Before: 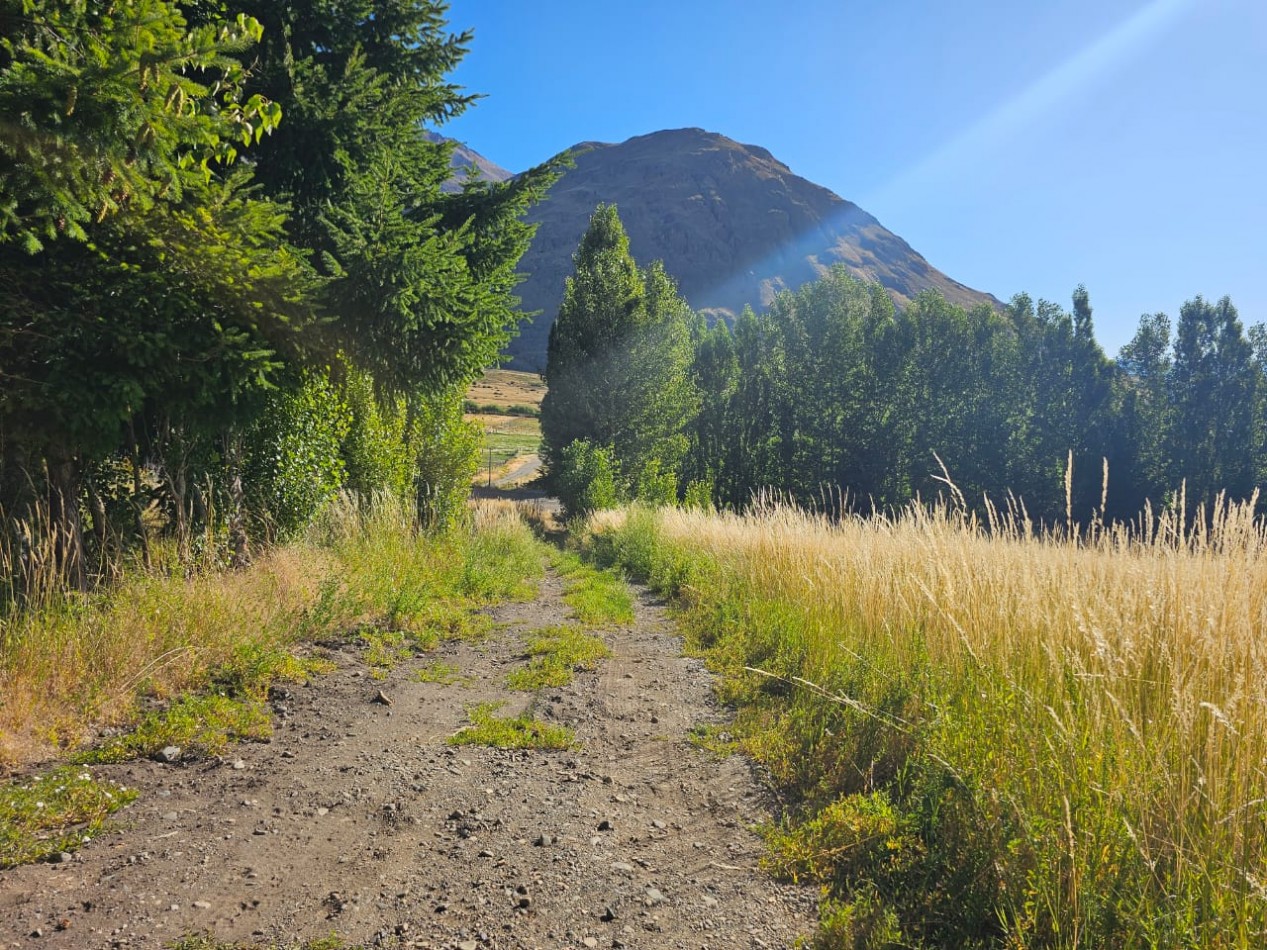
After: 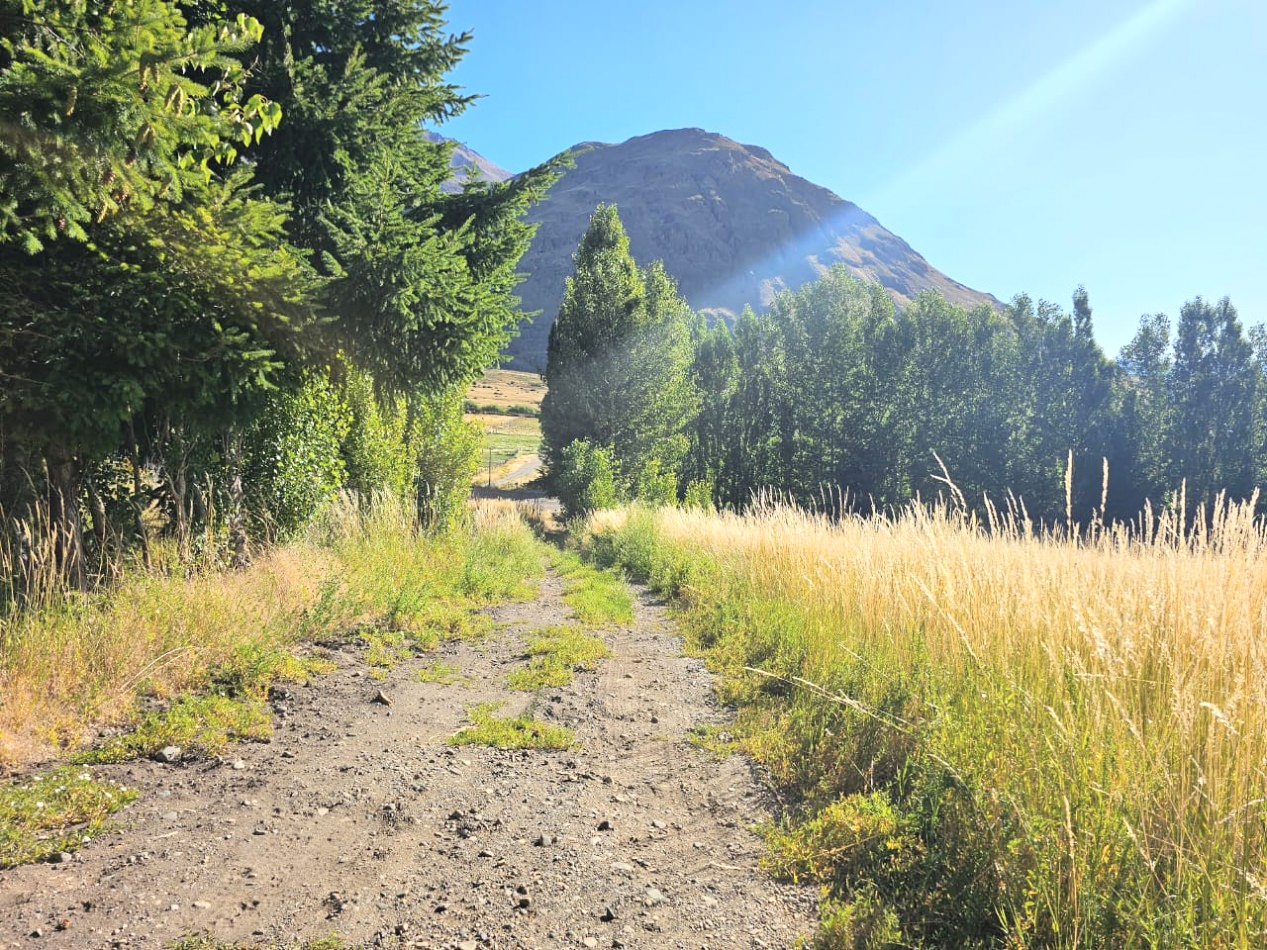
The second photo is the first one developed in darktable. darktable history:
tone curve: curves: ch0 [(0, 0) (0.55, 0.716) (0.841, 0.969)], color space Lab, independent channels
